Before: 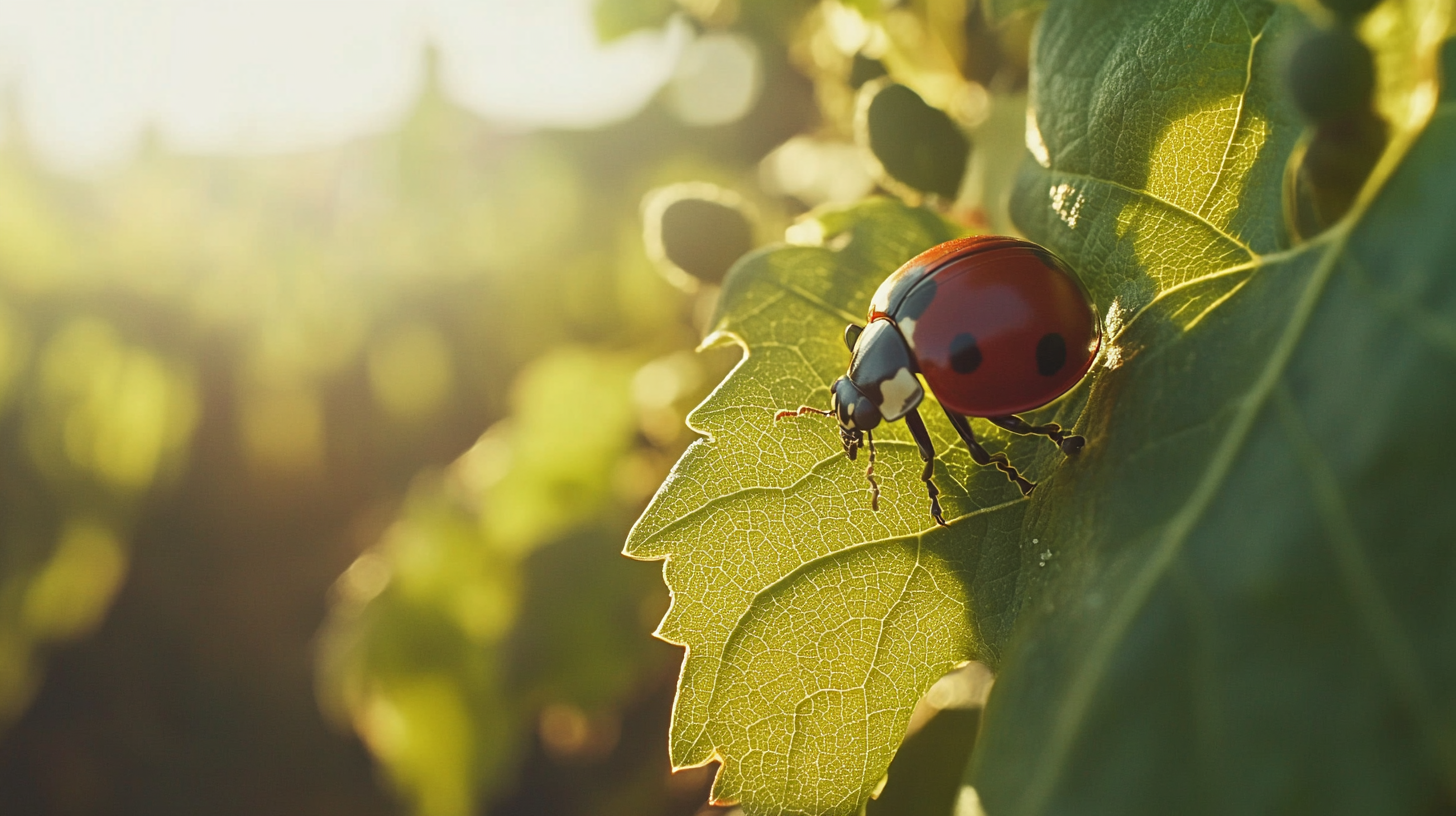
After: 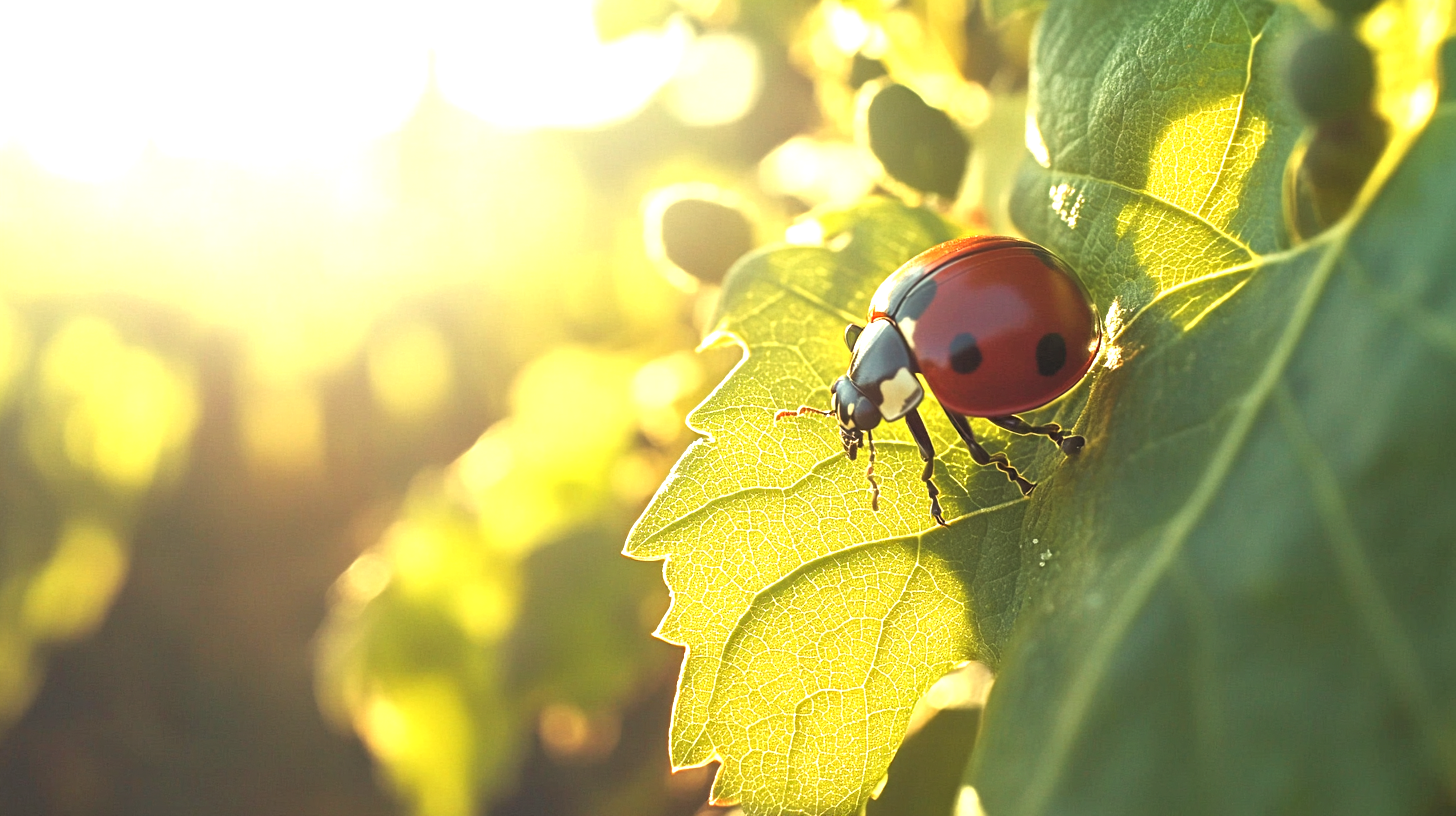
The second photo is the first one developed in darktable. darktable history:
rgb levels: levels [[0.01, 0.419, 0.839], [0, 0.5, 1], [0, 0.5, 1]]
exposure: exposure 0.95 EV, compensate highlight preservation false
